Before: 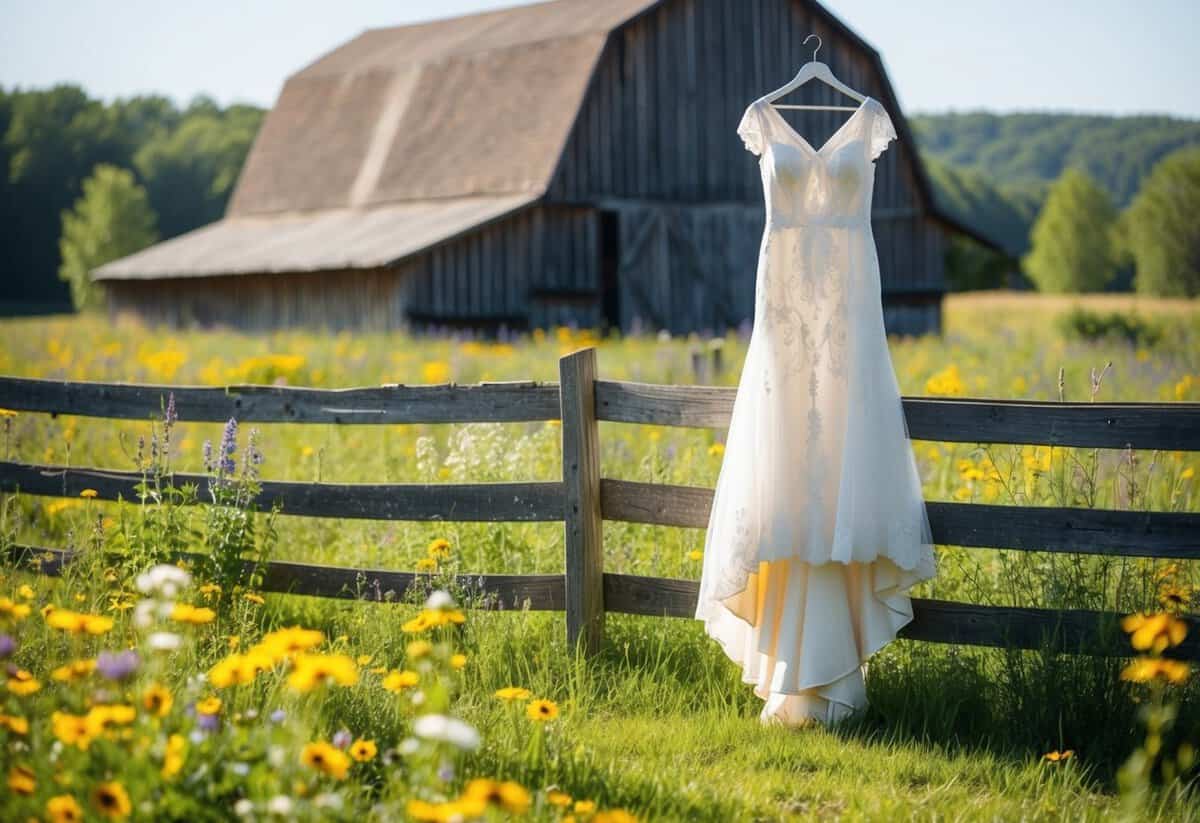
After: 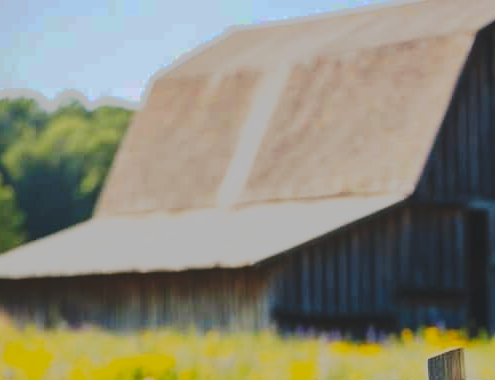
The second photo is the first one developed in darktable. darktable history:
contrast brightness saturation: saturation 0.179
tone curve: curves: ch0 [(0, 0) (0.003, 0.118) (0.011, 0.118) (0.025, 0.122) (0.044, 0.131) (0.069, 0.142) (0.1, 0.155) (0.136, 0.168) (0.177, 0.183) (0.224, 0.216) (0.277, 0.265) (0.335, 0.337) (0.399, 0.415) (0.468, 0.506) (0.543, 0.586) (0.623, 0.665) (0.709, 0.716) (0.801, 0.737) (0.898, 0.744) (1, 1)], preserve colors none
crop and rotate: left 11.057%, top 0.059%, right 47.669%, bottom 53.749%
